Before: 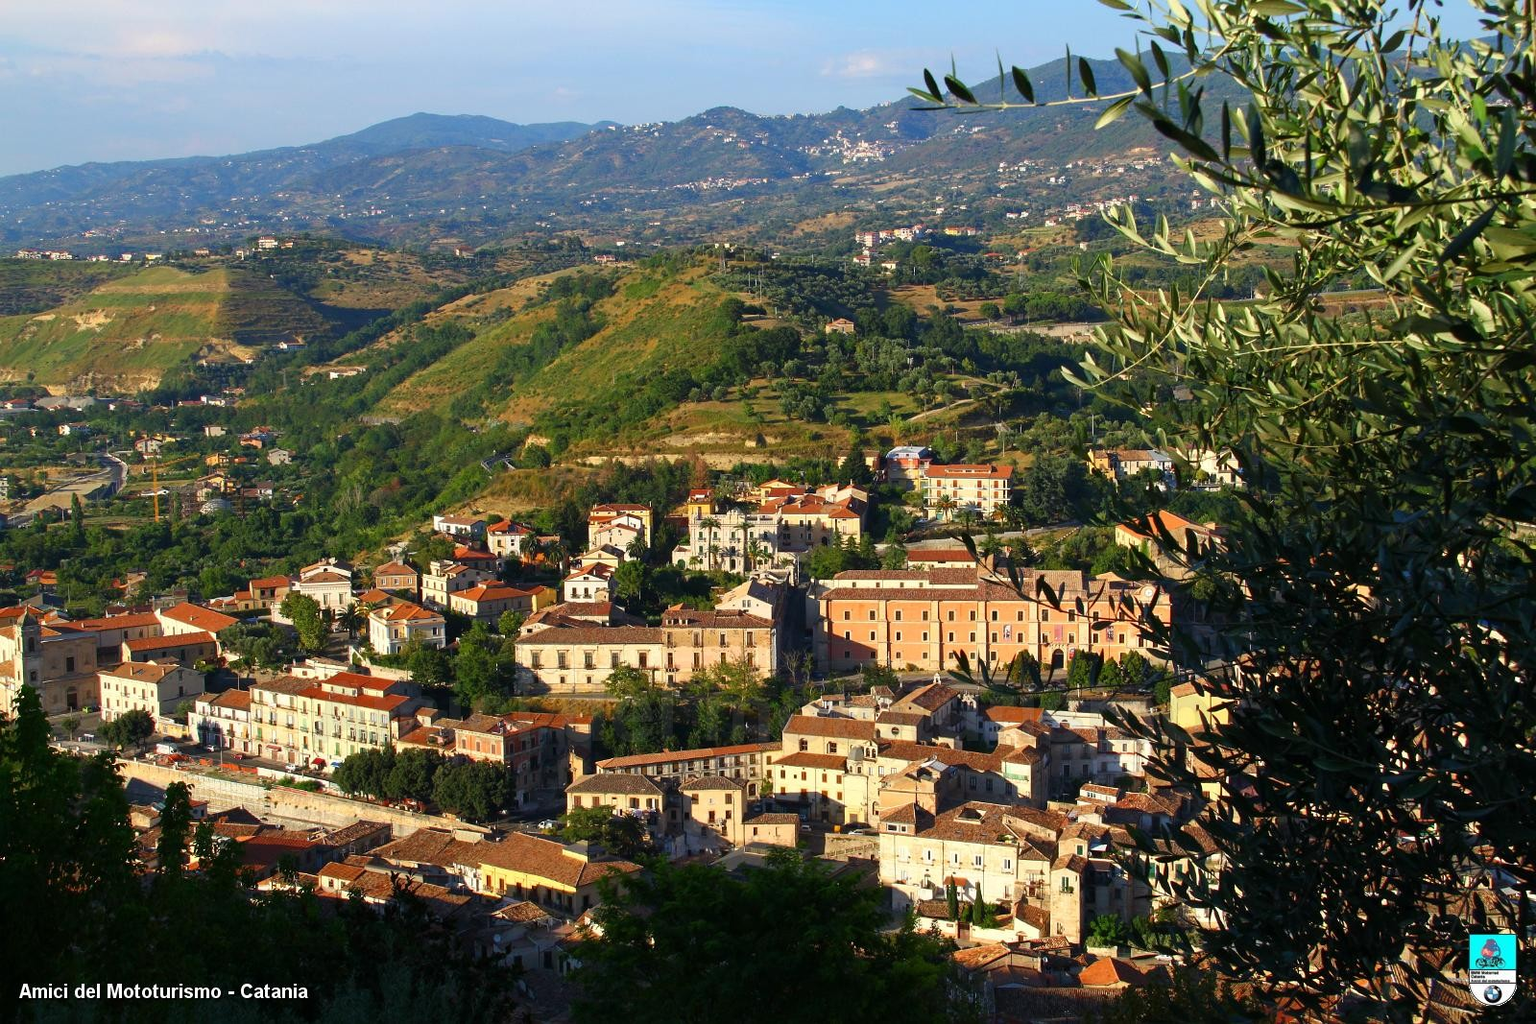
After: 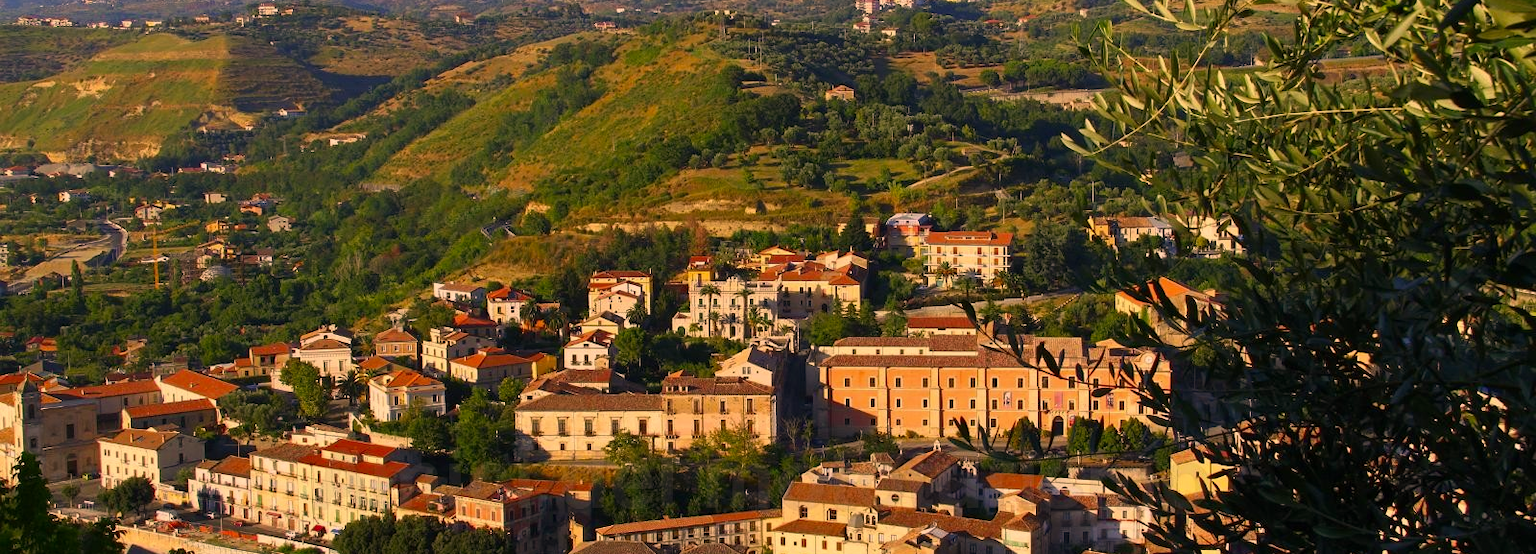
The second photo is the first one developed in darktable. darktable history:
shadows and highlights: radius 121.42, shadows 21.64, white point adjustment -9.68, highlights -13.63, soften with gaussian
color correction: highlights a* 17.61, highlights b* 18.62
crop and rotate: top 22.807%, bottom 23.017%
